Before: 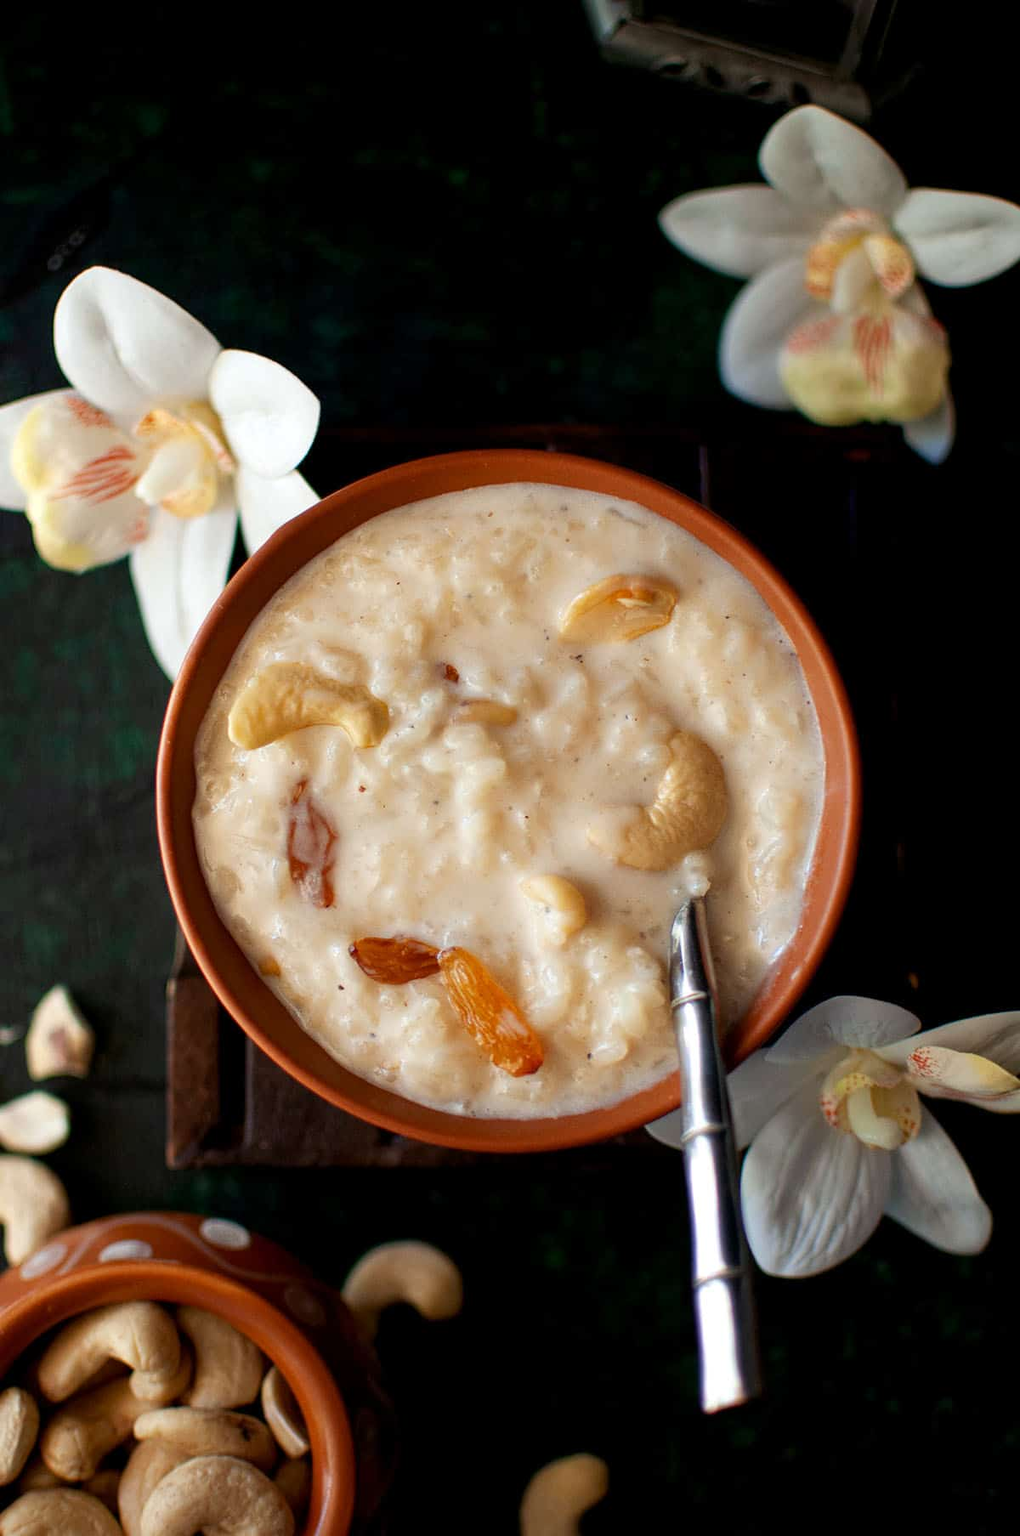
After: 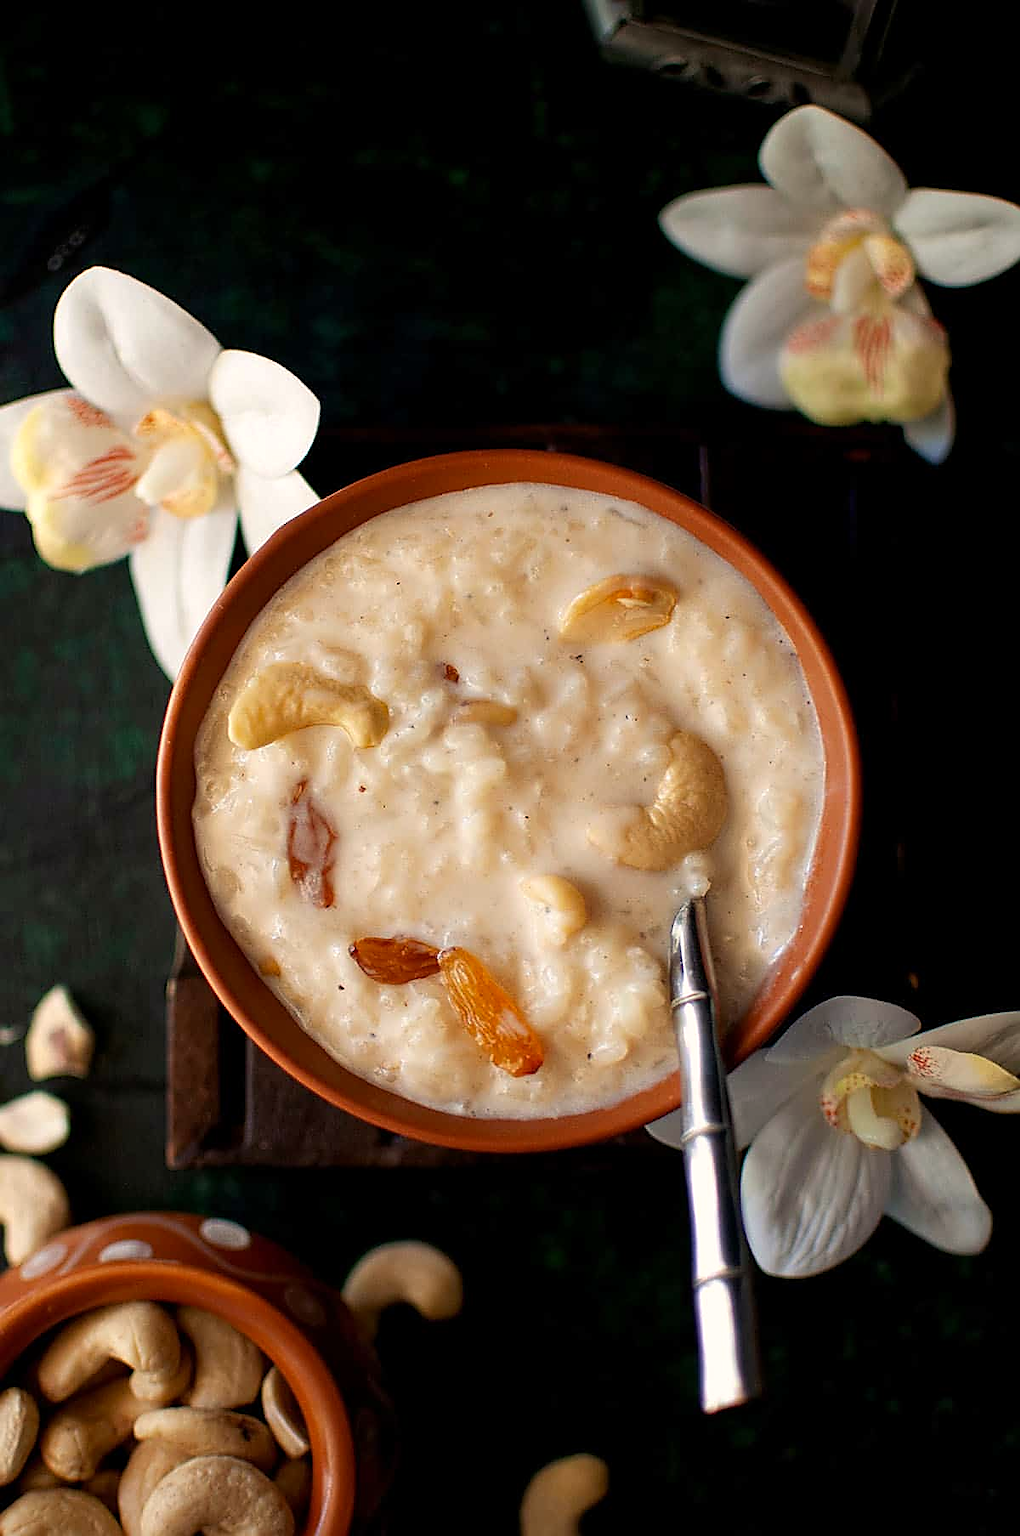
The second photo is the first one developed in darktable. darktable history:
sharpen: radius 1.353, amount 1.234, threshold 0.679
color correction: highlights a* 3.6, highlights b* 5.14
